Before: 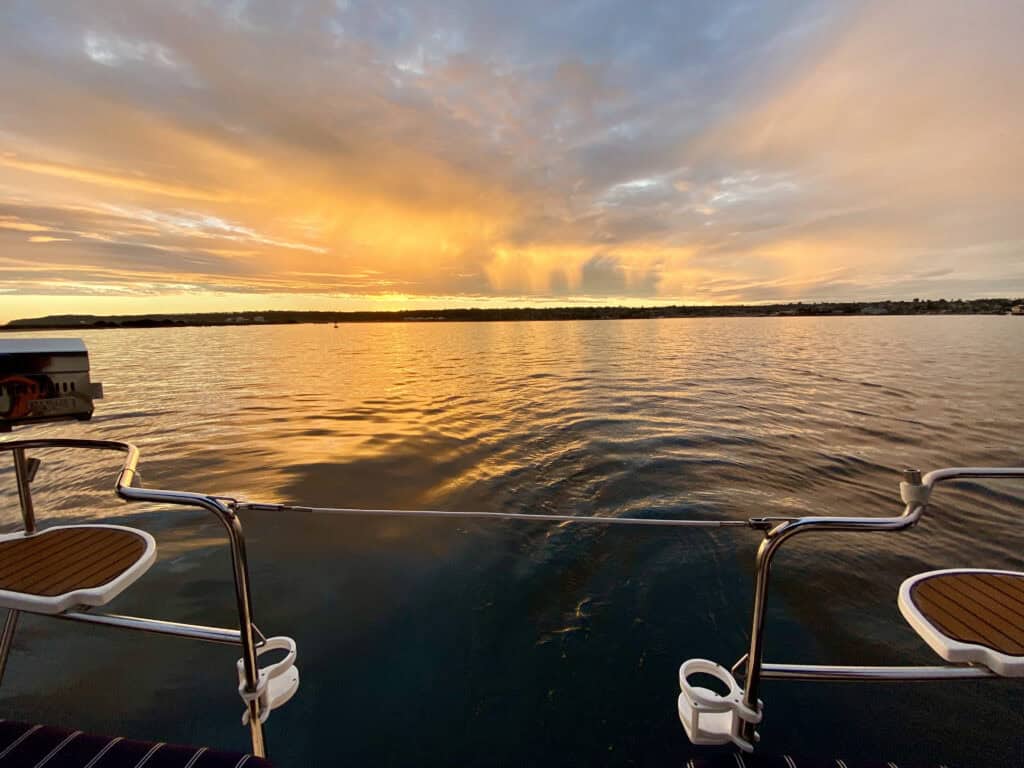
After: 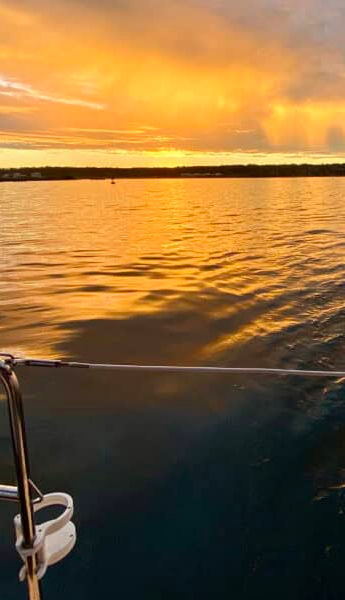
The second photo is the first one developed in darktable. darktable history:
color zones: curves: ch1 [(0, 0.513) (0.143, 0.524) (0.286, 0.511) (0.429, 0.506) (0.571, 0.503) (0.714, 0.503) (0.857, 0.508) (1, 0.513)]
crop and rotate: left 21.837%, top 18.841%, right 44.407%, bottom 2.979%
